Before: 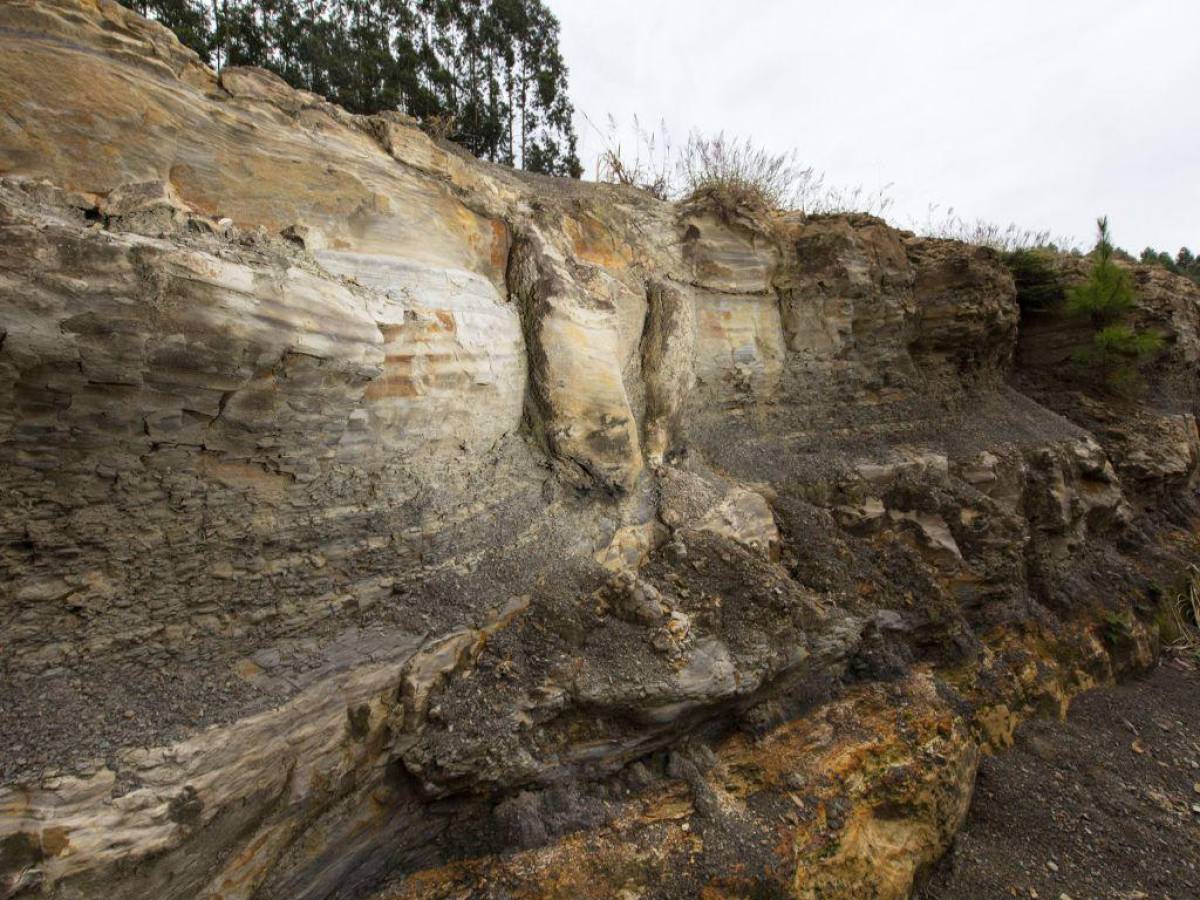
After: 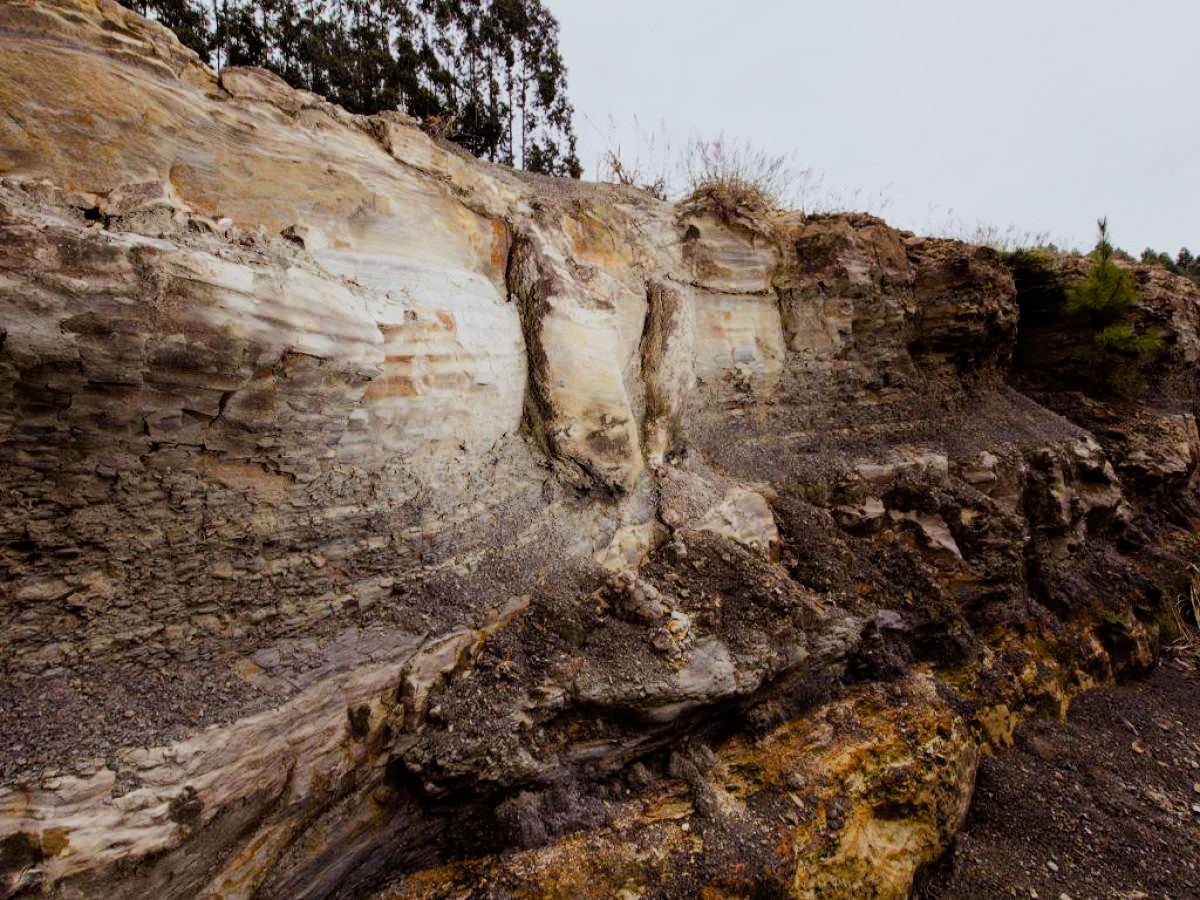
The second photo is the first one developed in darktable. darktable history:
color balance rgb: power › luminance -7.829%, power › chroma 1.343%, power › hue 330.51°, highlights gain › luminance 16.805%, highlights gain › chroma 2.838%, highlights gain › hue 258.74°, linear chroma grading › global chroma 15.16%, perceptual saturation grading › global saturation 0.359%, perceptual saturation grading › highlights -30.471%, perceptual saturation grading › shadows 19.332%, global vibrance 25.895%, contrast 6.308%
filmic rgb: black relative exposure -6.95 EV, white relative exposure 5.63 EV, threshold 5.99 EV, hardness 2.84, enable highlight reconstruction true
exposure: black level correction 0, exposure 0.199 EV, compensate exposure bias true, compensate highlight preservation false
